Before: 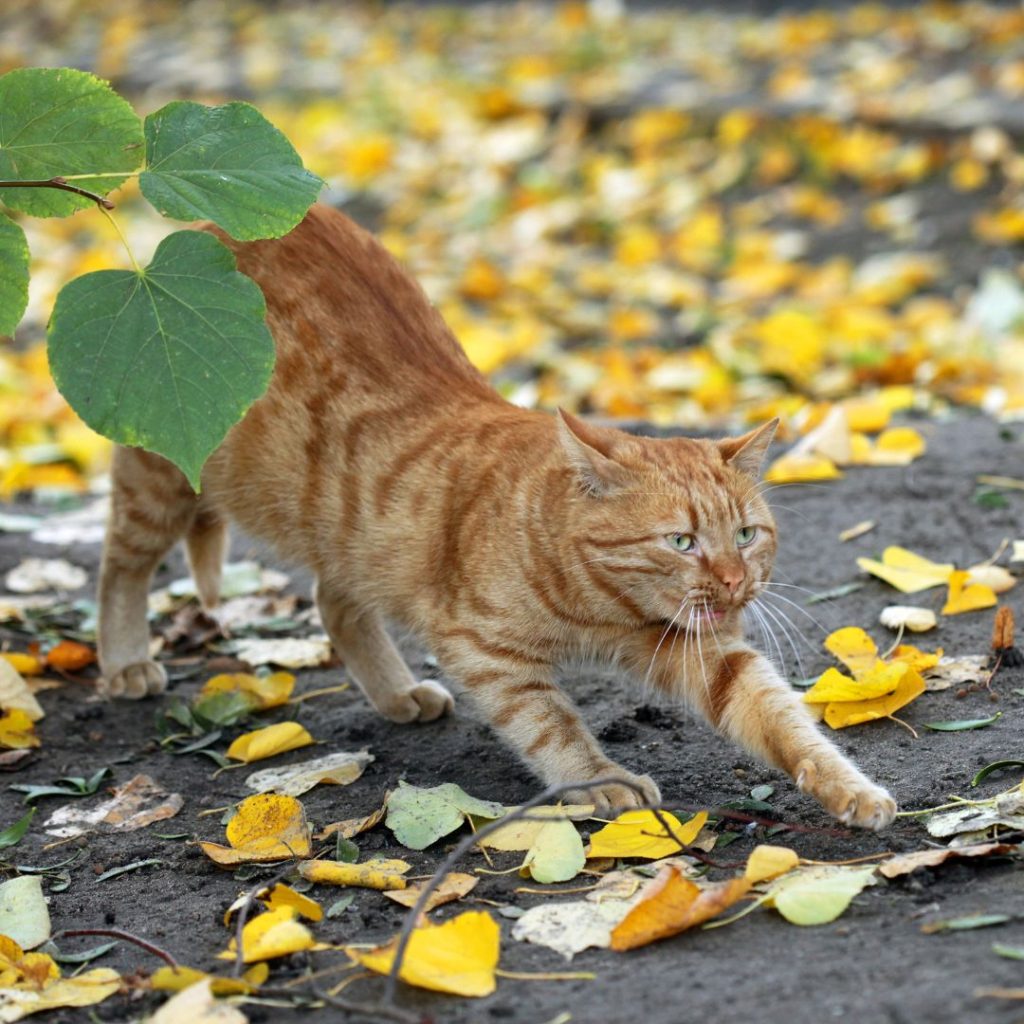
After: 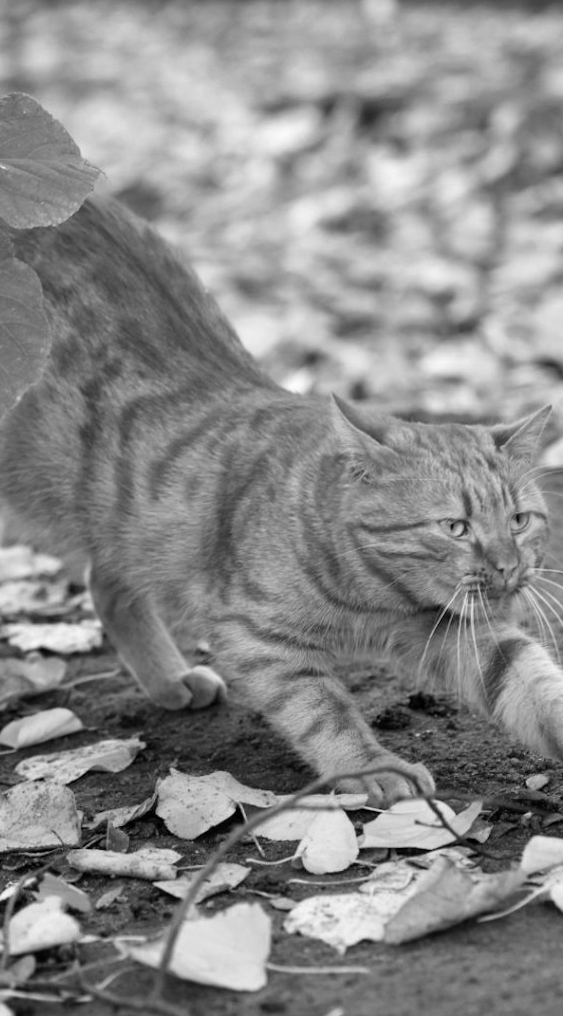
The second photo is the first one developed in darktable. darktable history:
rotate and perspective: rotation 0.226°, lens shift (vertical) -0.042, crop left 0.023, crop right 0.982, crop top 0.006, crop bottom 0.994
monochrome: on, module defaults
crop: left 21.496%, right 22.254%
